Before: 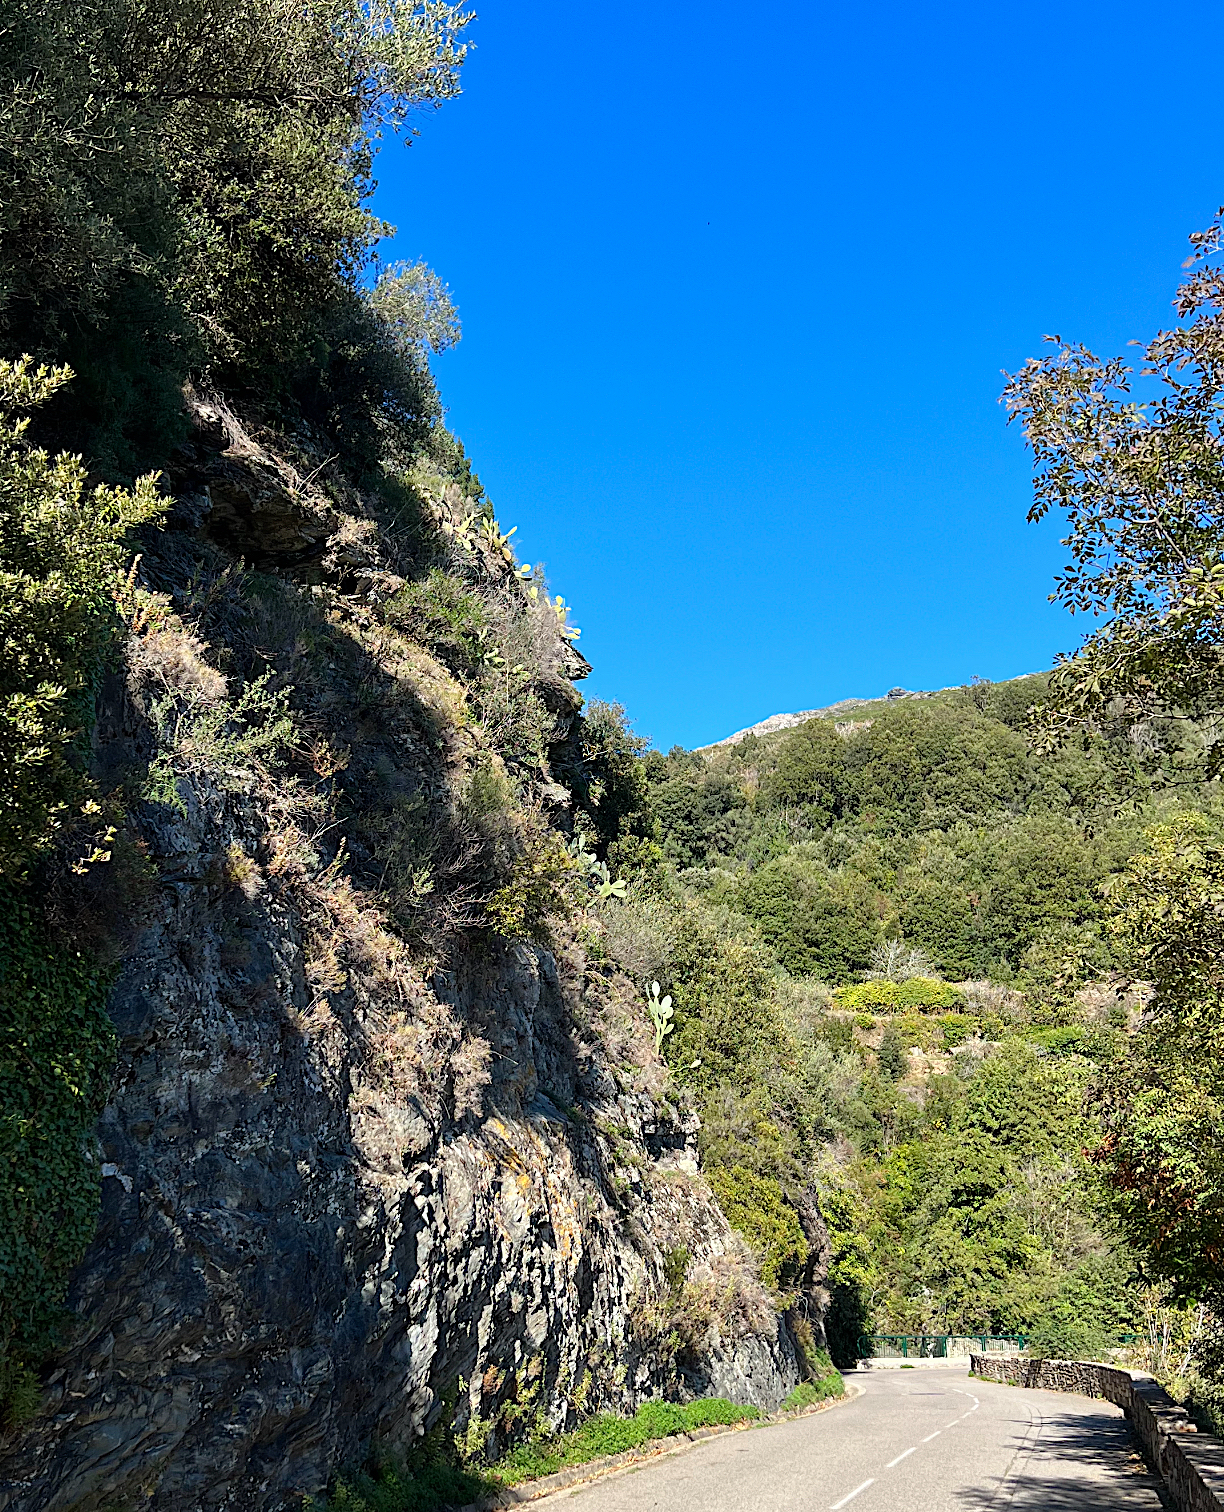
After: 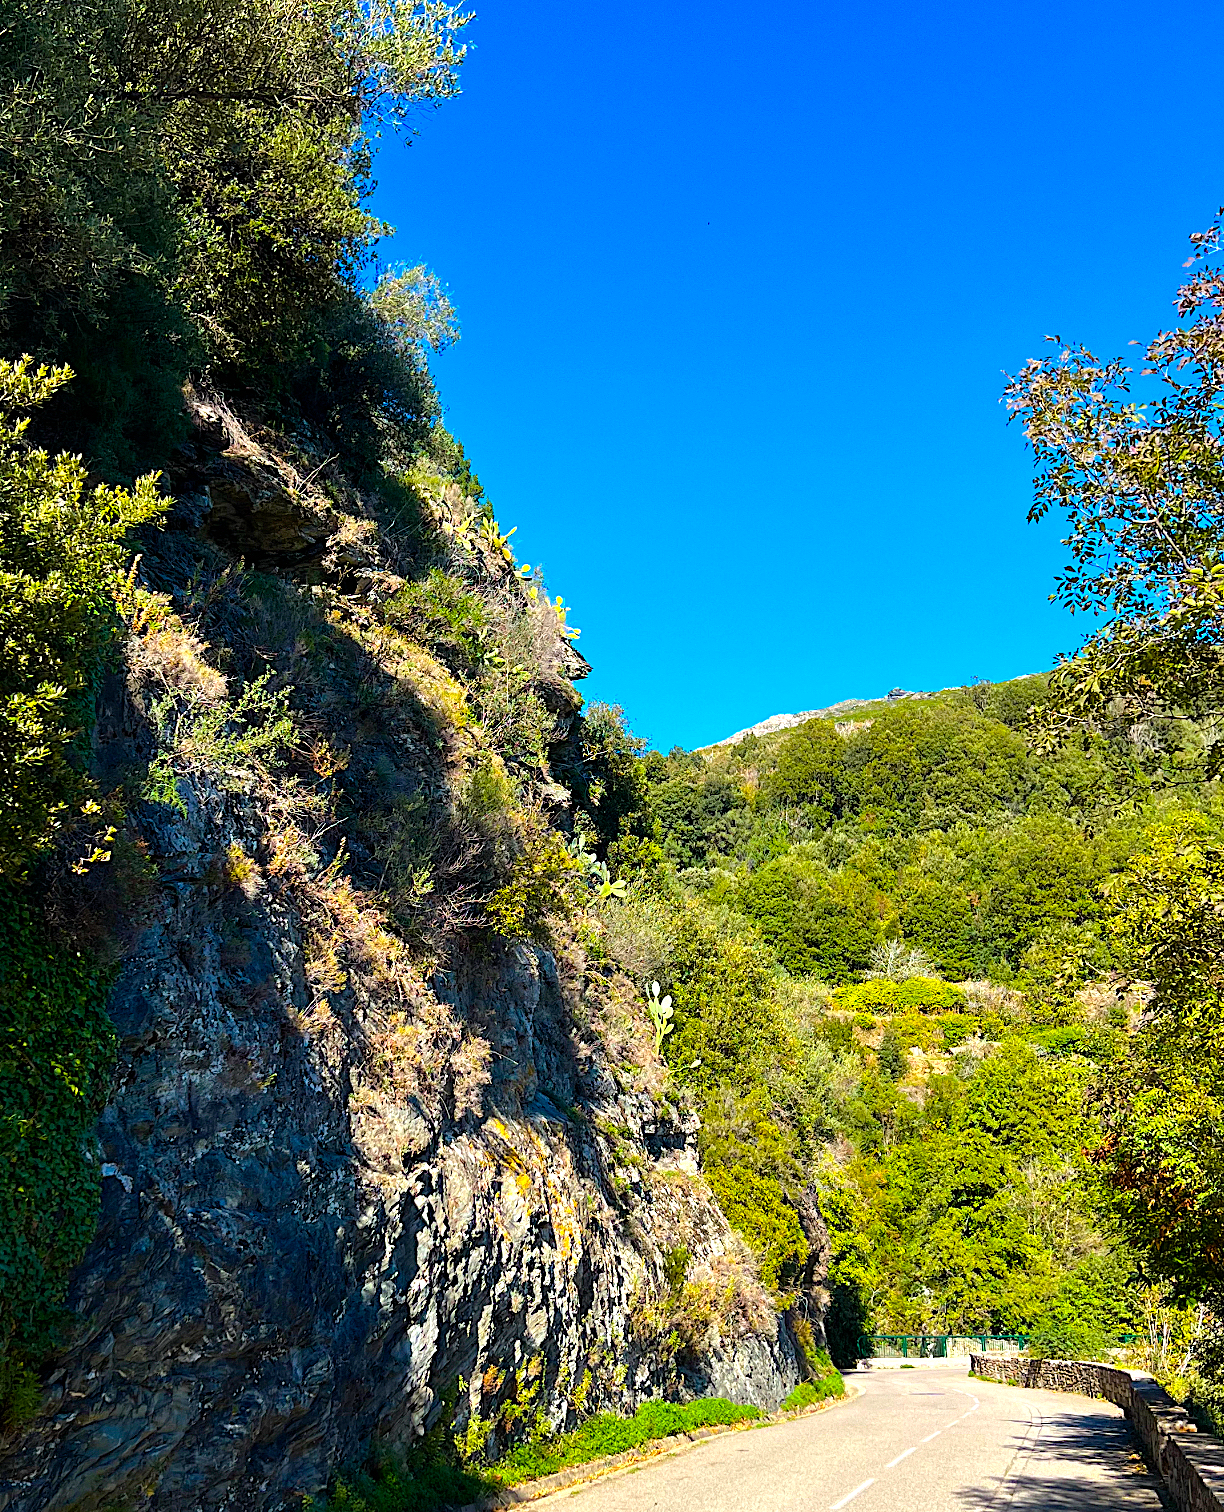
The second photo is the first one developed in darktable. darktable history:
color balance rgb: linear chroma grading › global chroma 15.644%, perceptual saturation grading › global saturation 29.726%, perceptual brilliance grading › highlights 9.436%, perceptual brilliance grading › mid-tones 5.103%, global vibrance 41.94%
